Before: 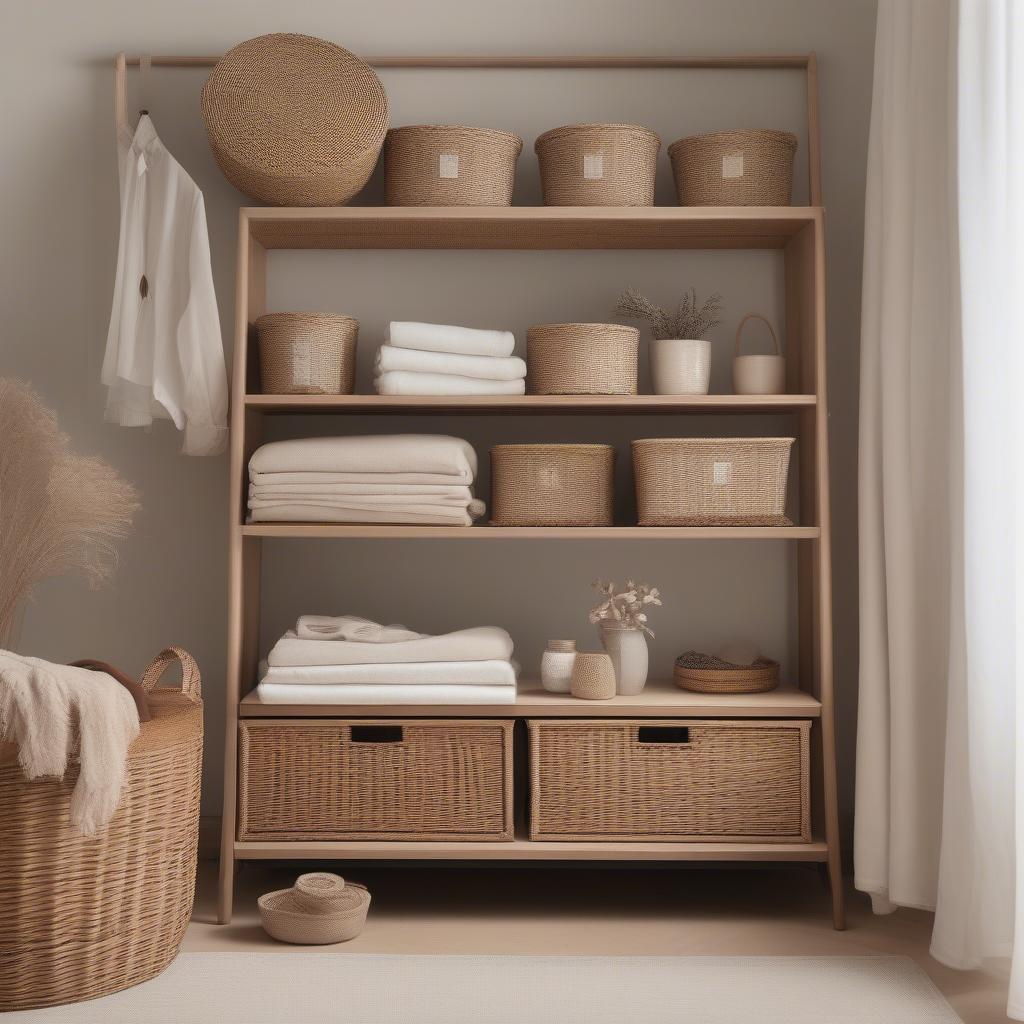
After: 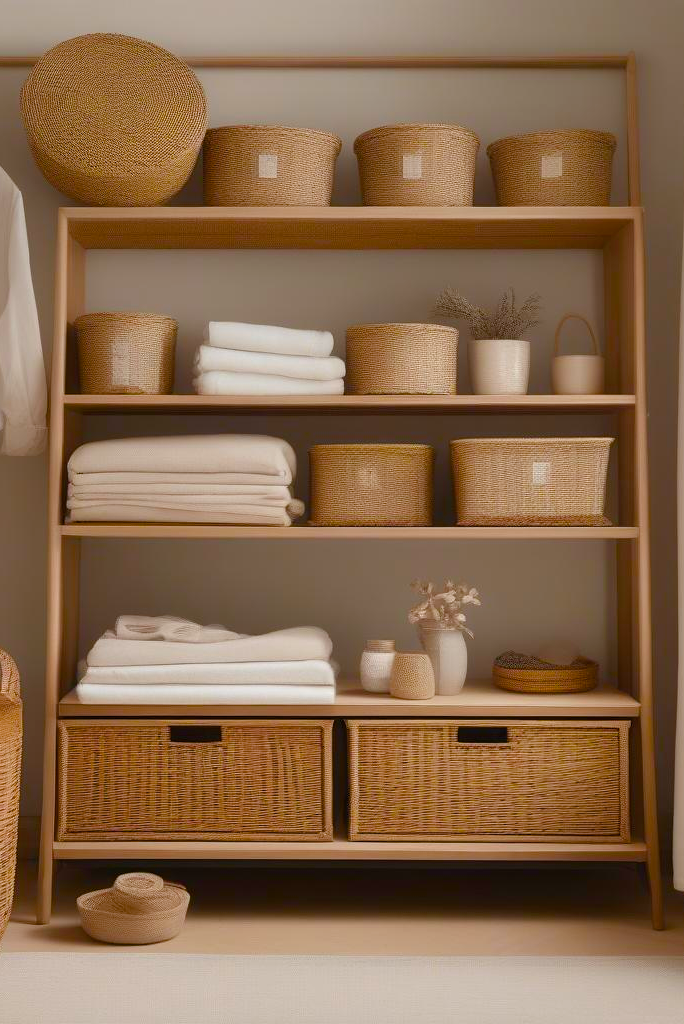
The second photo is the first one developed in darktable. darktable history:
color balance rgb: perceptual saturation grading › global saturation 20%, perceptual saturation grading › highlights -25%, perceptual saturation grading › shadows 50.52%, global vibrance 40.24%
color balance: contrast -0.5%
crop and rotate: left 17.732%, right 15.423%
